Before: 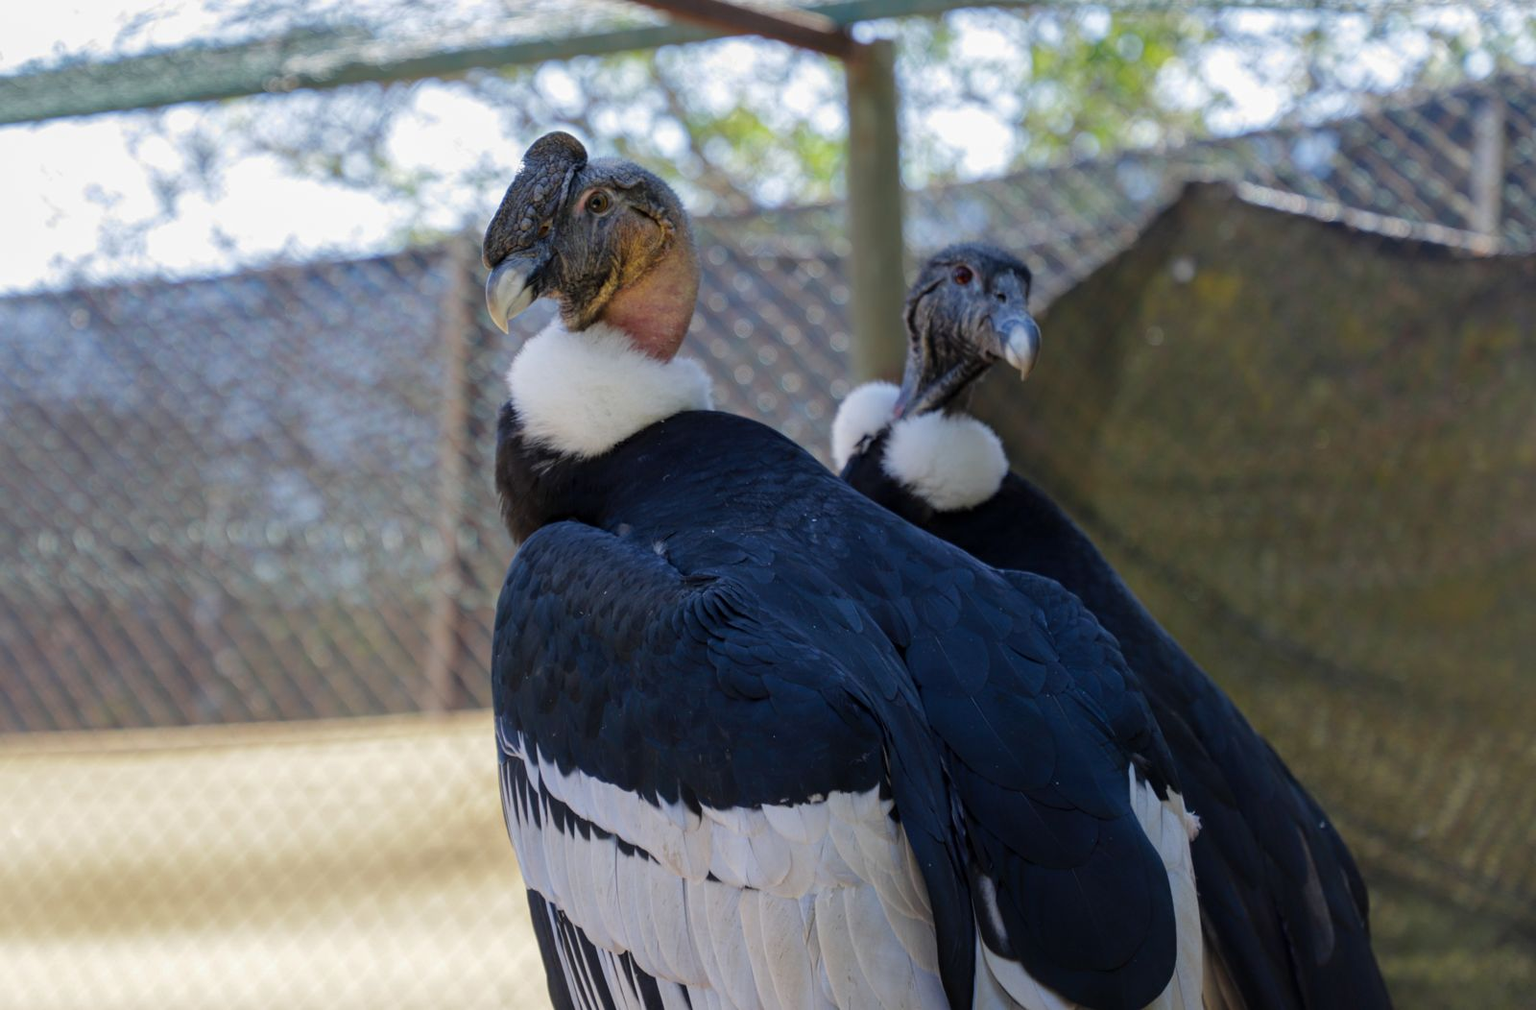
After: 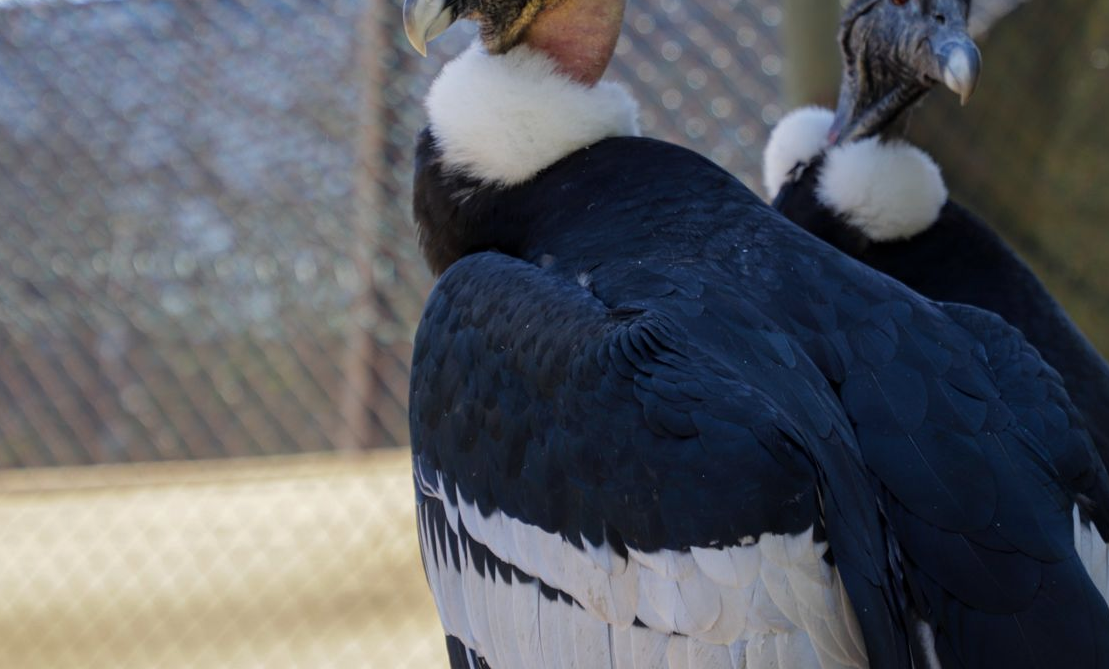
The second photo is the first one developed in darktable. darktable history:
crop: left 6.488%, top 27.668%, right 24.183%, bottom 8.656%
levels: levels [0, 0.51, 1]
